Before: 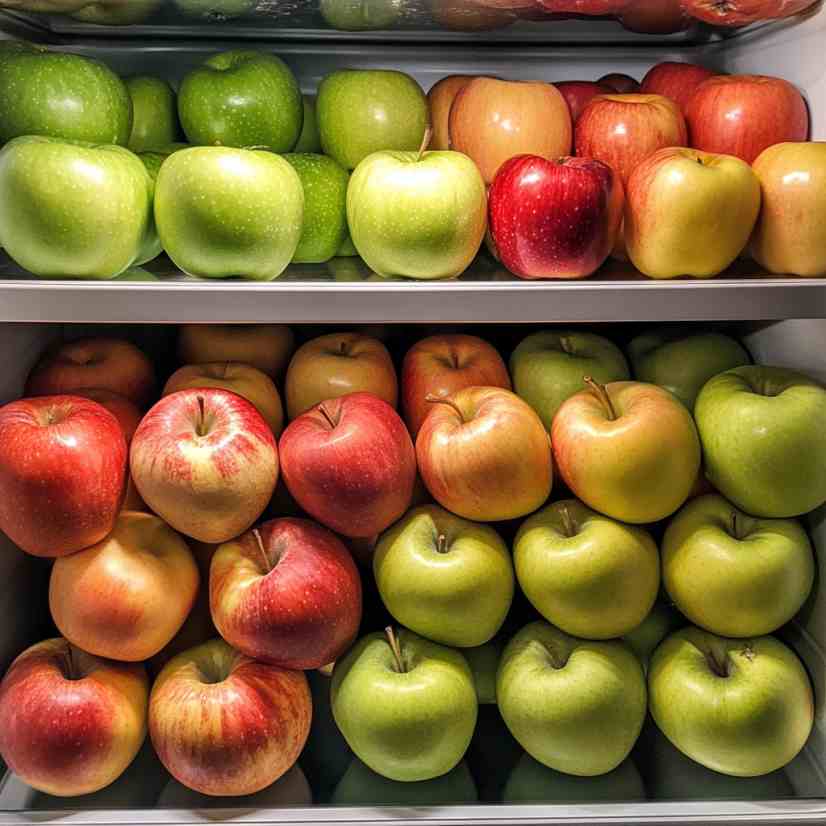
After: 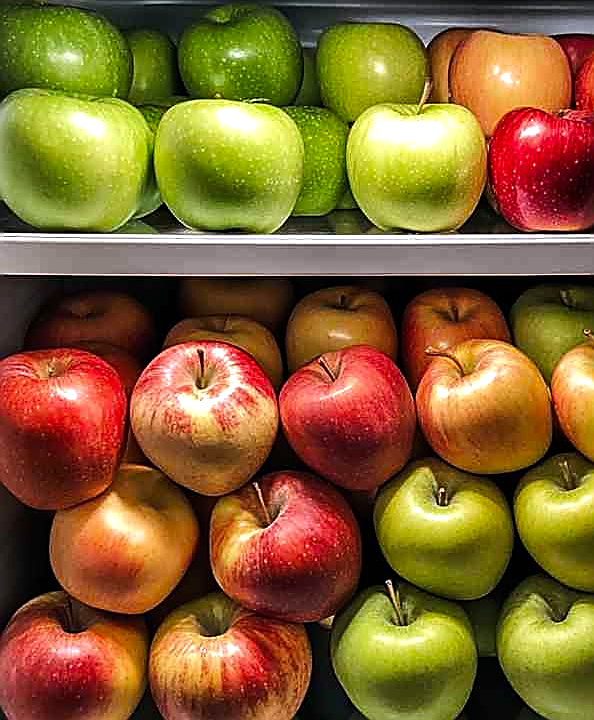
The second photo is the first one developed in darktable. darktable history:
color zones: curves: ch0 [(0, 0.425) (0.143, 0.422) (0.286, 0.42) (0.429, 0.419) (0.571, 0.419) (0.714, 0.42) (0.857, 0.422) (1, 0.425)]
sharpen: radius 1.4, amount 1.25, threshold 0.7
tone equalizer: -8 EV -0.75 EV, -7 EV -0.7 EV, -6 EV -0.6 EV, -5 EV -0.4 EV, -3 EV 0.4 EV, -2 EV 0.6 EV, -1 EV 0.7 EV, +0 EV 0.75 EV, edges refinement/feathering 500, mask exposure compensation -1.57 EV, preserve details no
white balance: red 0.974, blue 1.044
crop: top 5.803%, right 27.864%, bottom 5.804%
